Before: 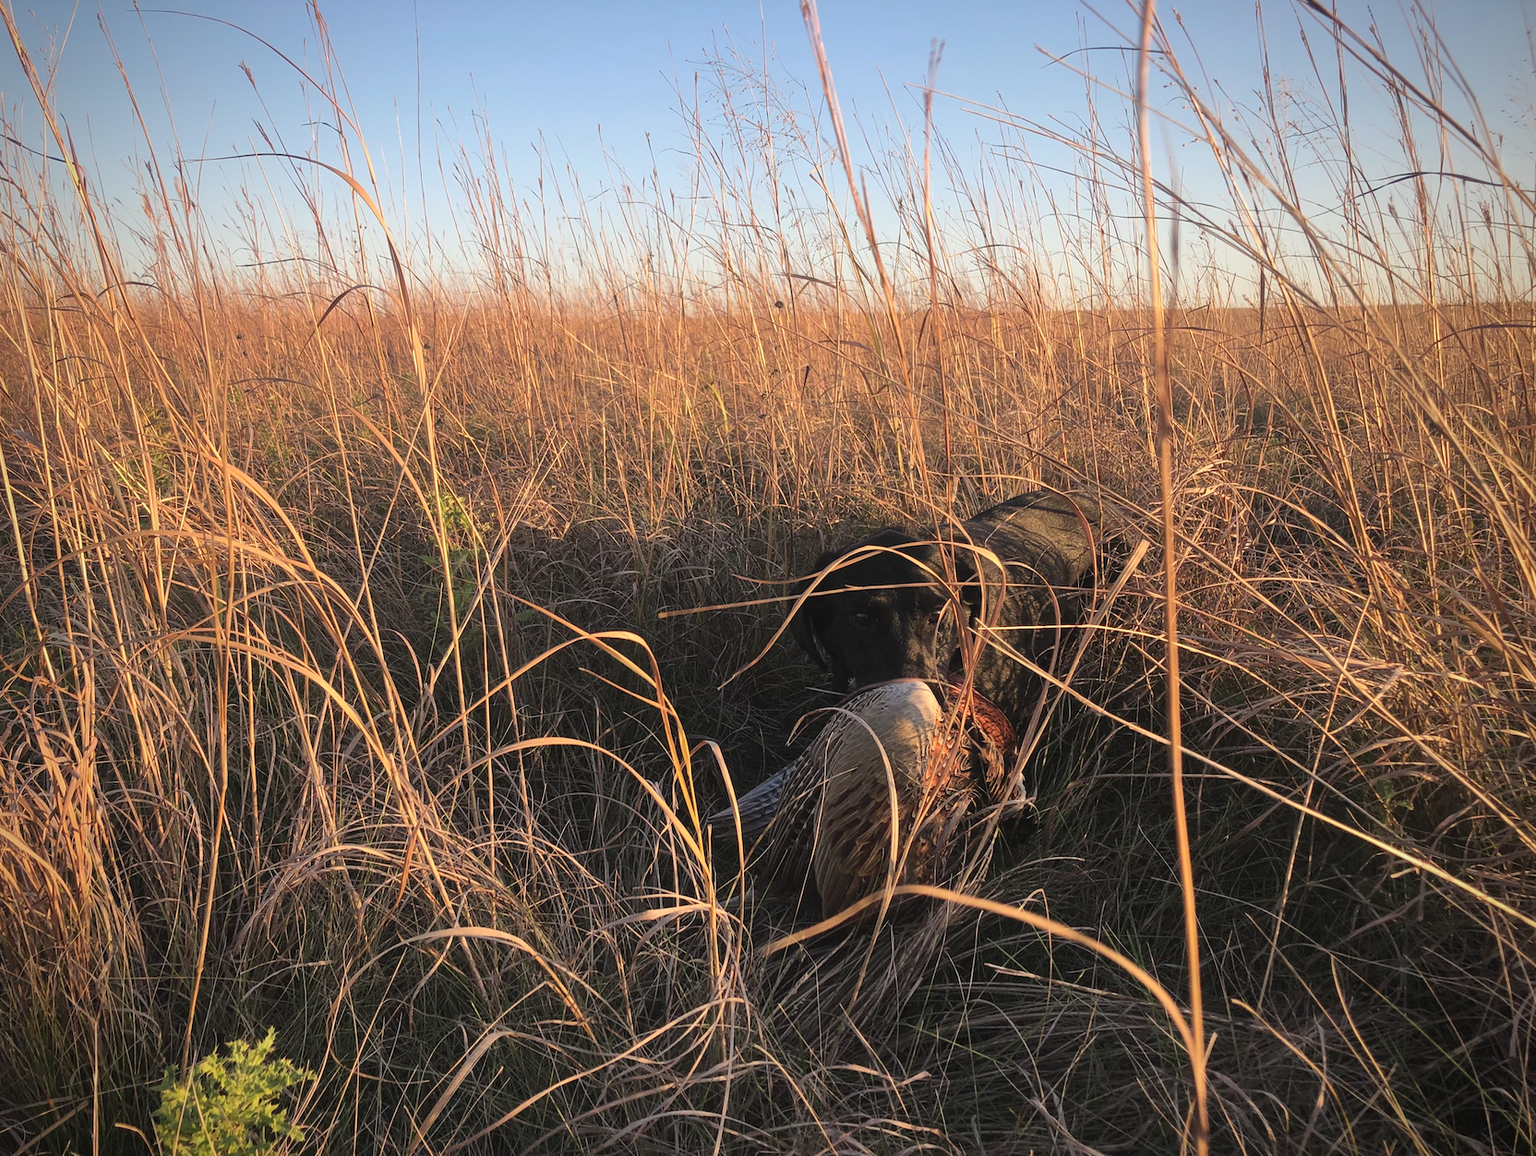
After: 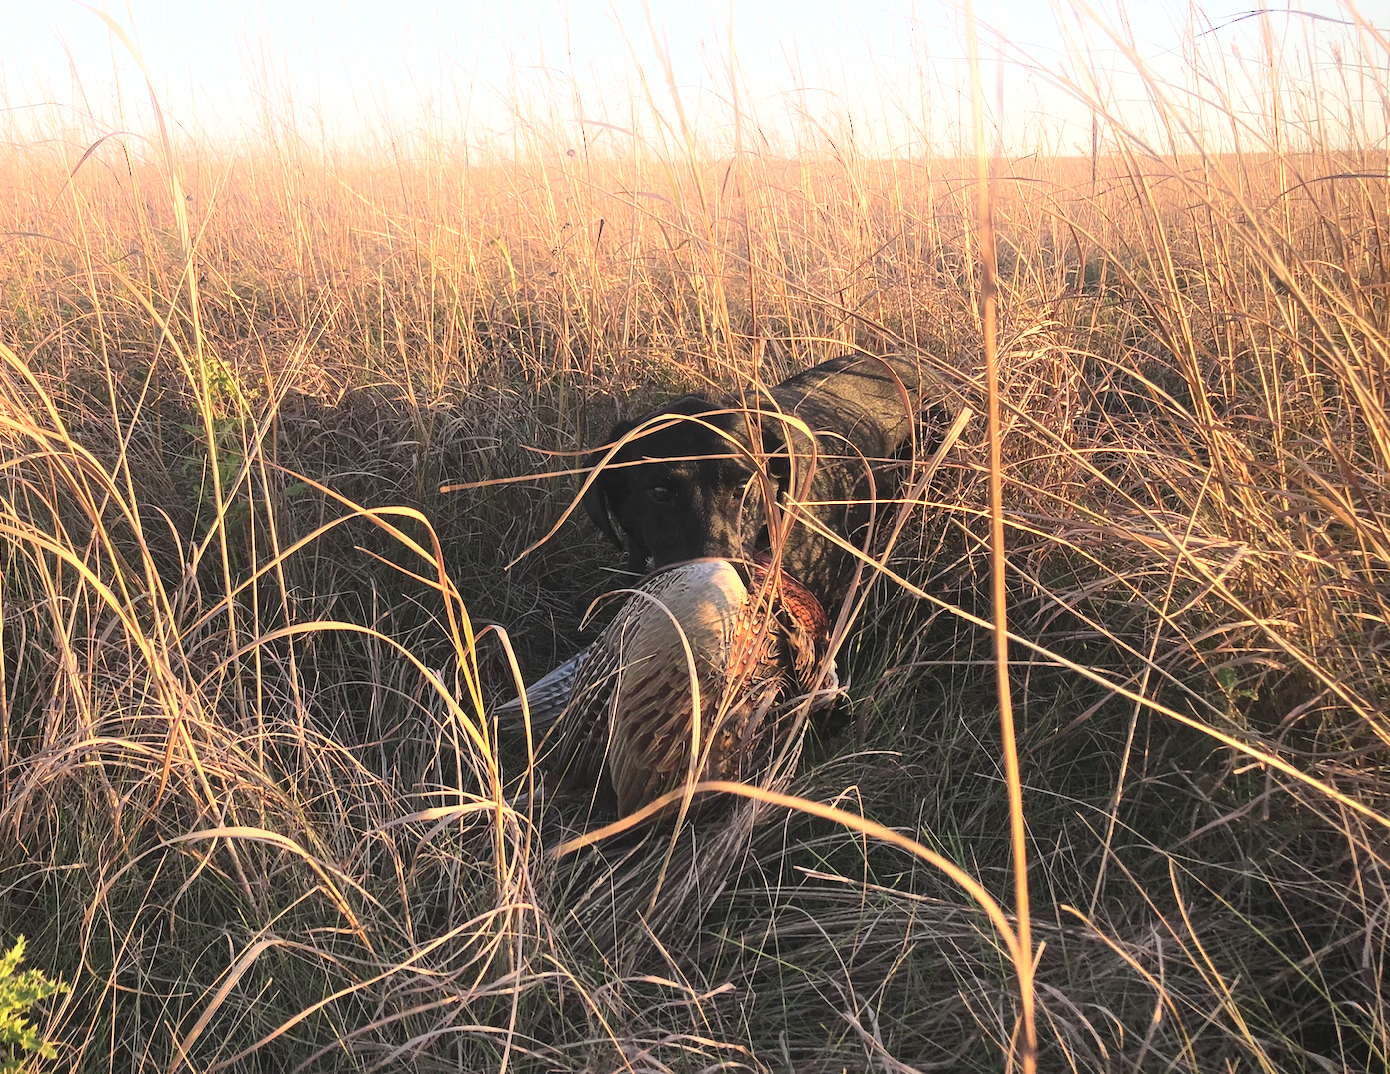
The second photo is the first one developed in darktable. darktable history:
color balance rgb: power › hue 170.09°, perceptual saturation grading › global saturation 0.233%
shadows and highlights: highlights 69.72, soften with gaussian
crop: left 16.444%, top 14.14%
exposure: exposure 0.724 EV, compensate highlight preservation false
